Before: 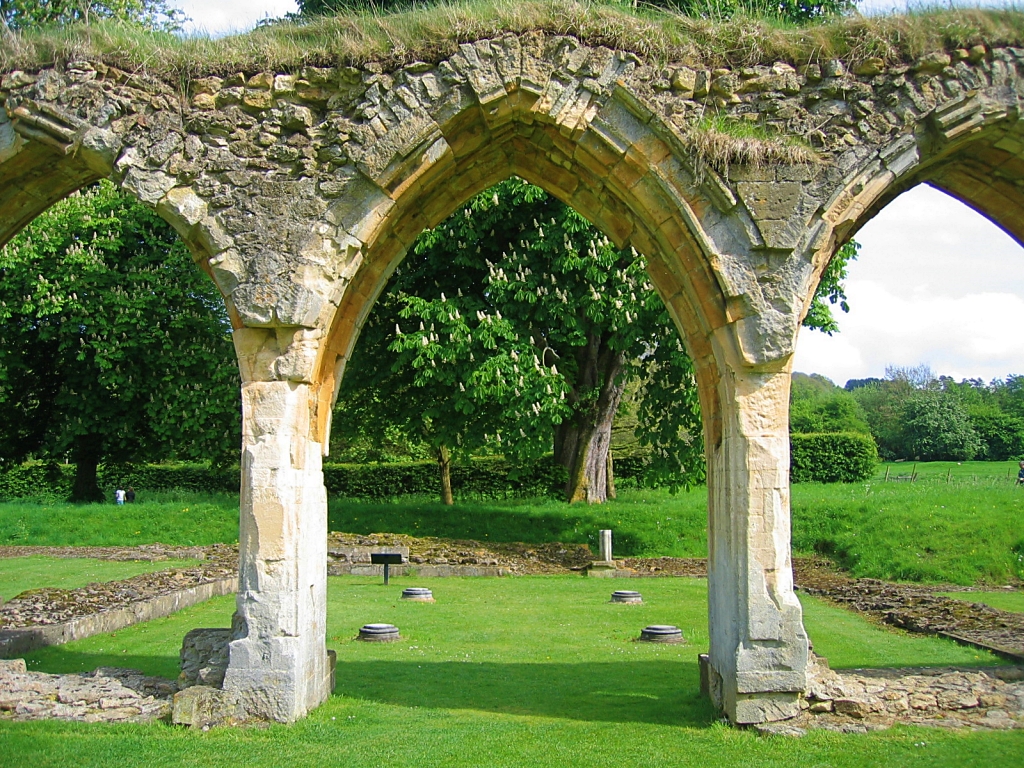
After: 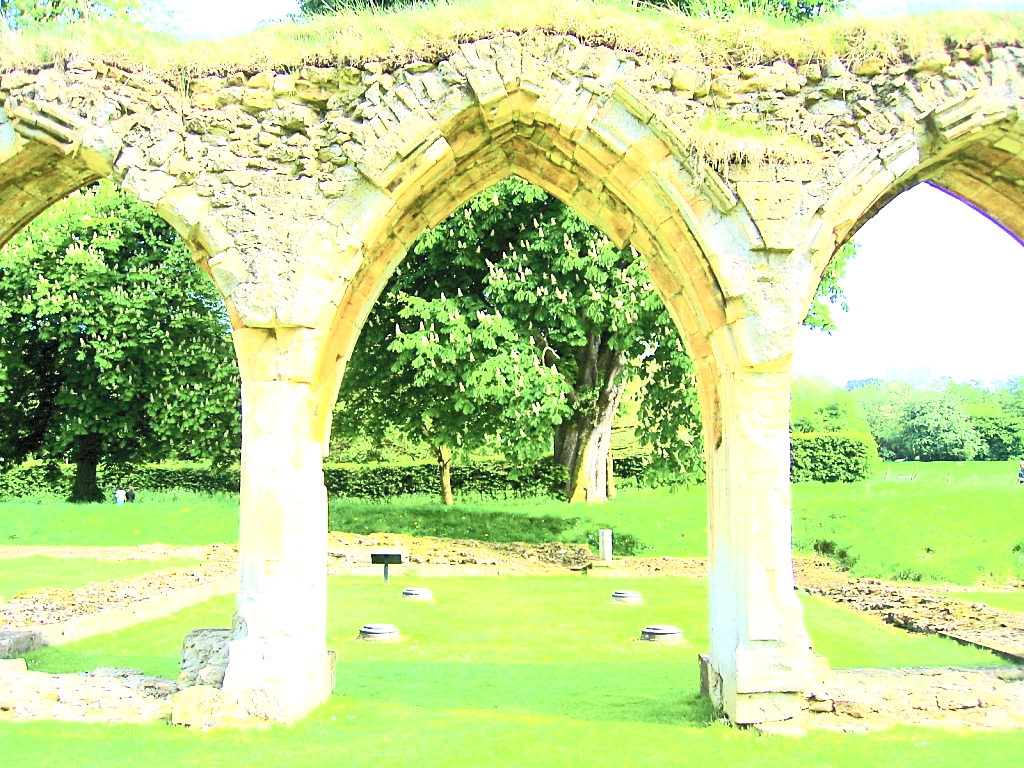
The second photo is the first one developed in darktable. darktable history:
exposure: black level correction 0.001, exposure 1.646 EV, compensate exposure bias true, compensate highlight preservation false
color balance rgb: global offset › luminance -0.51%, perceptual saturation grading › global saturation 27.53%, perceptual saturation grading › highlights -25%, perceptual saturation grading › shadows 25%, perceptual brilliance grading › highlights 6.62%, perceptual brilliance grading › mid-tones 17.07%, perceptual brilliance grading › shadows -5.23%
contrast brightness saturation: contrast 0.43, brightness 0.56, saturation -0.19
